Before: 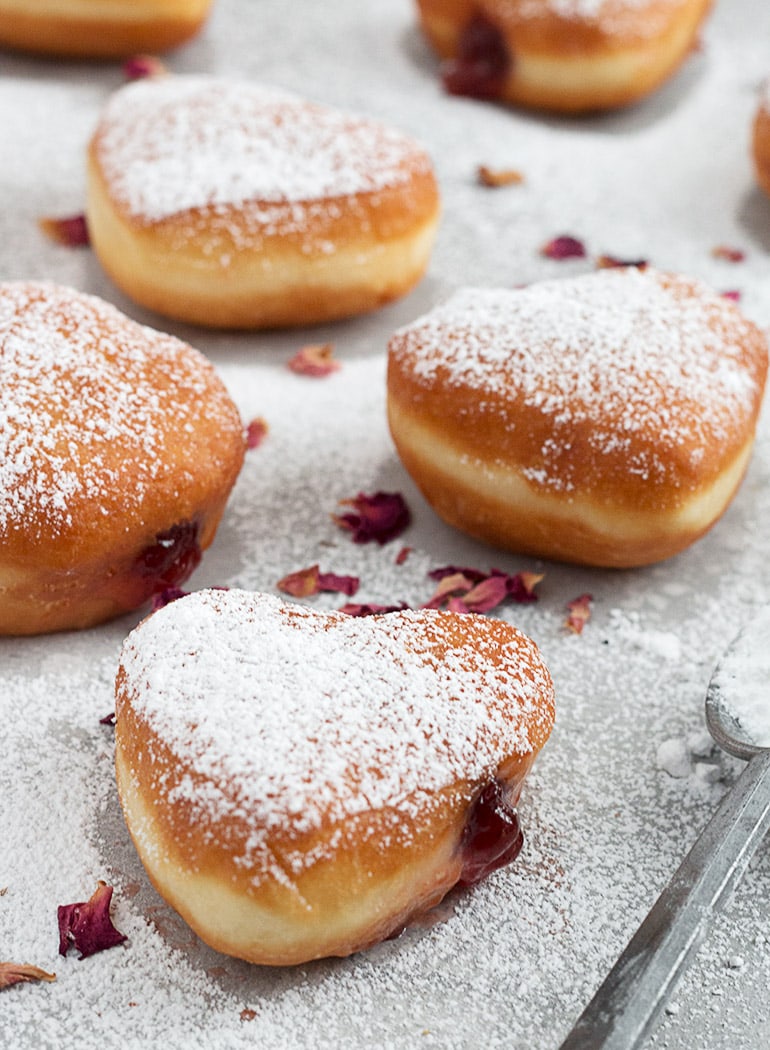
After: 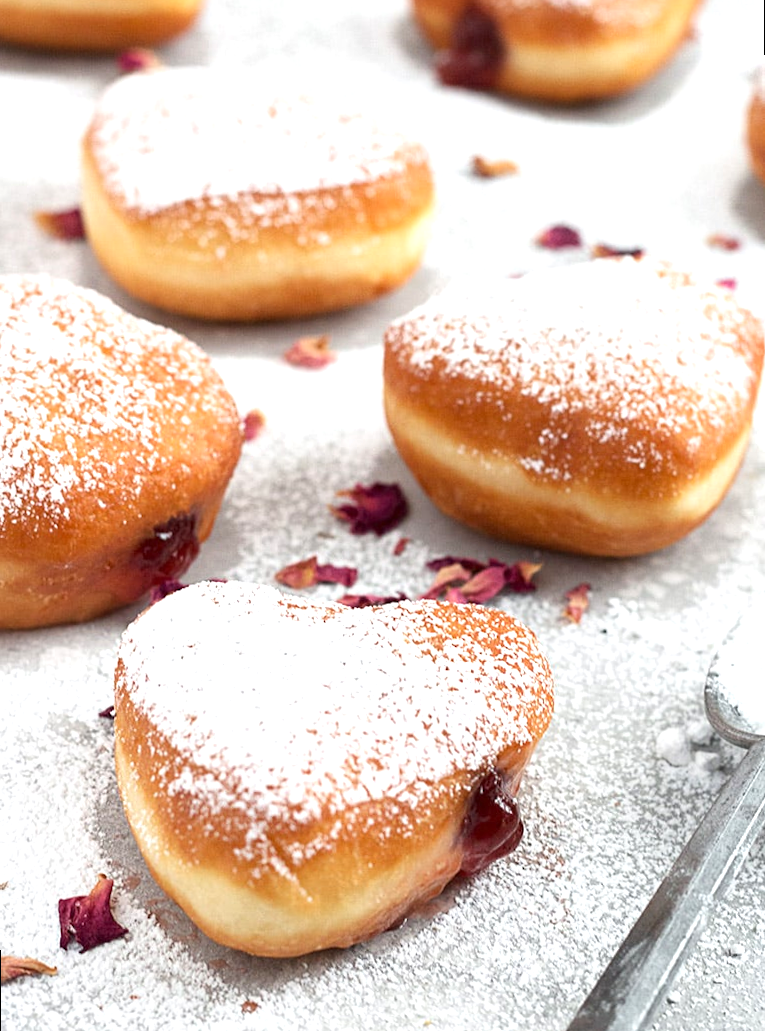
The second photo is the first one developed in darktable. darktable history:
exposure: exposure 0.6 EV, compensate highlight preservation false
rotate and perspective: rotation -0.45°, automatic cropping original format, crop left 0.008, crop right 0.992, crop top 0.012, crop bottom 0.988
